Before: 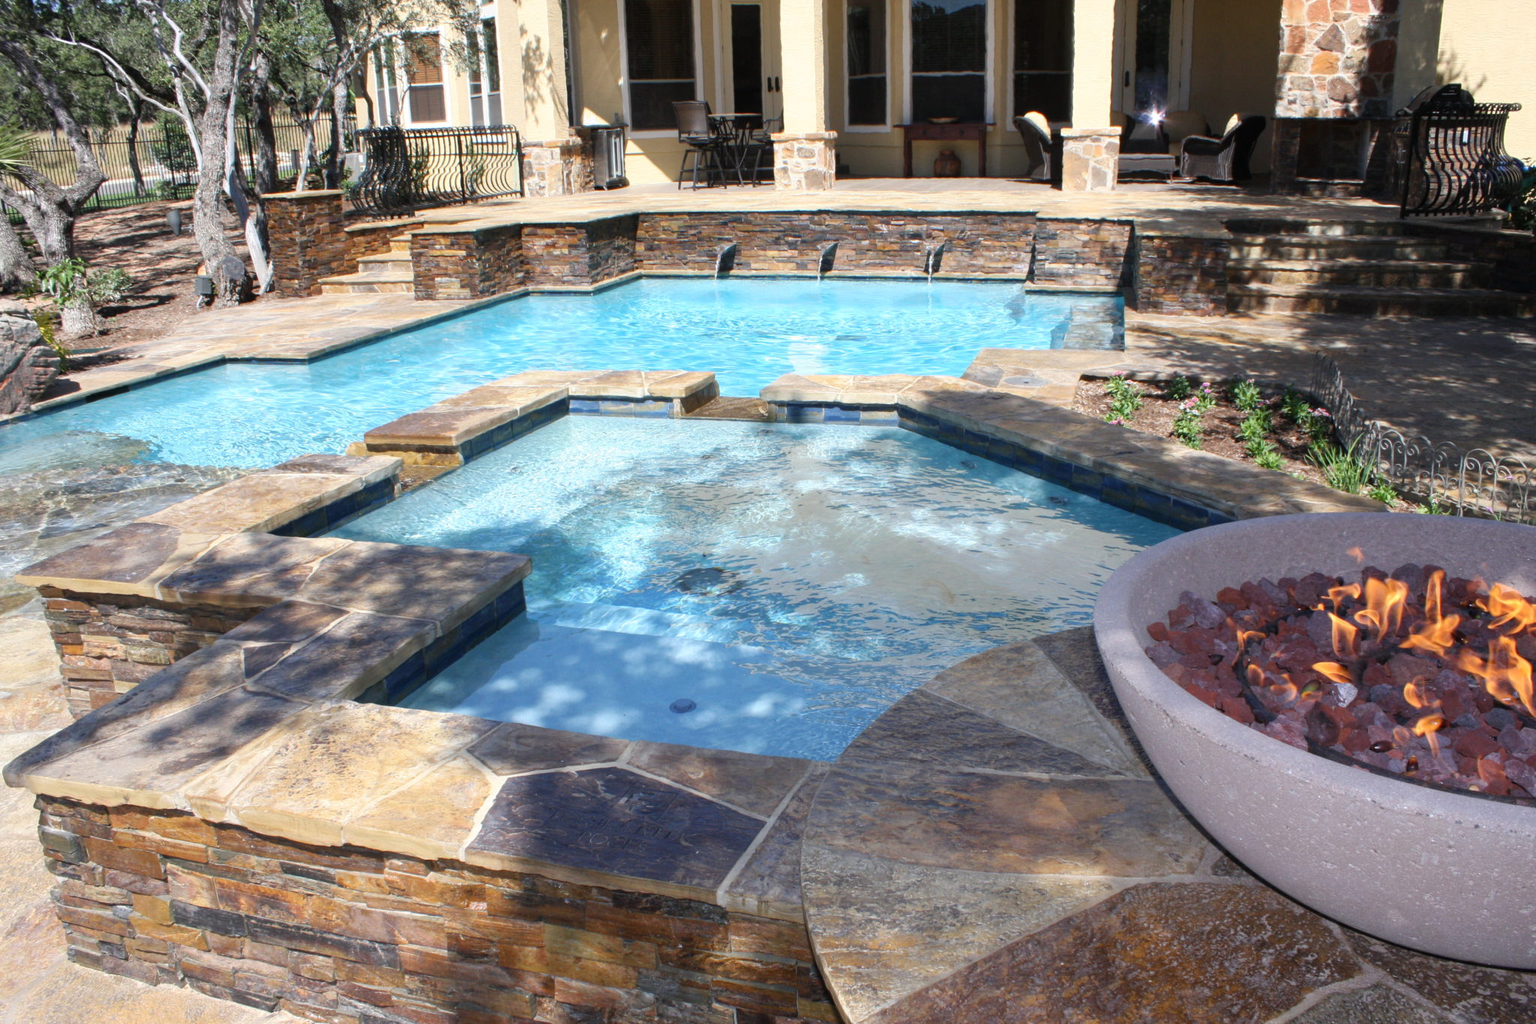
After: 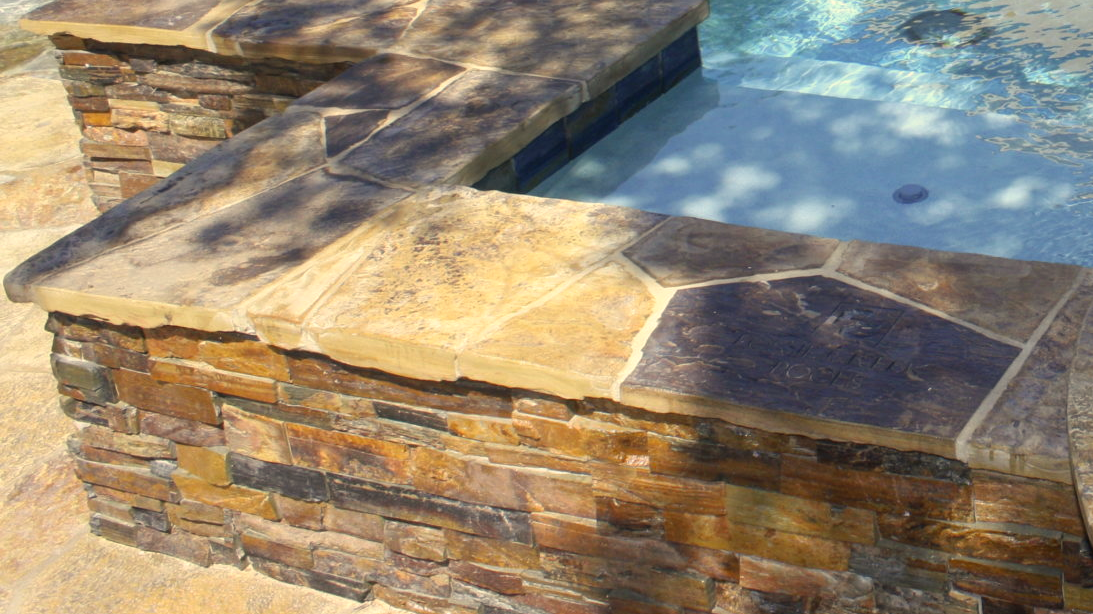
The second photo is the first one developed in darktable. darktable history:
color correction: highlights a* 1.49, highlights b* 18.16
crop and rotate: top 54.771%, right 46.603%, bottom 0.183%
